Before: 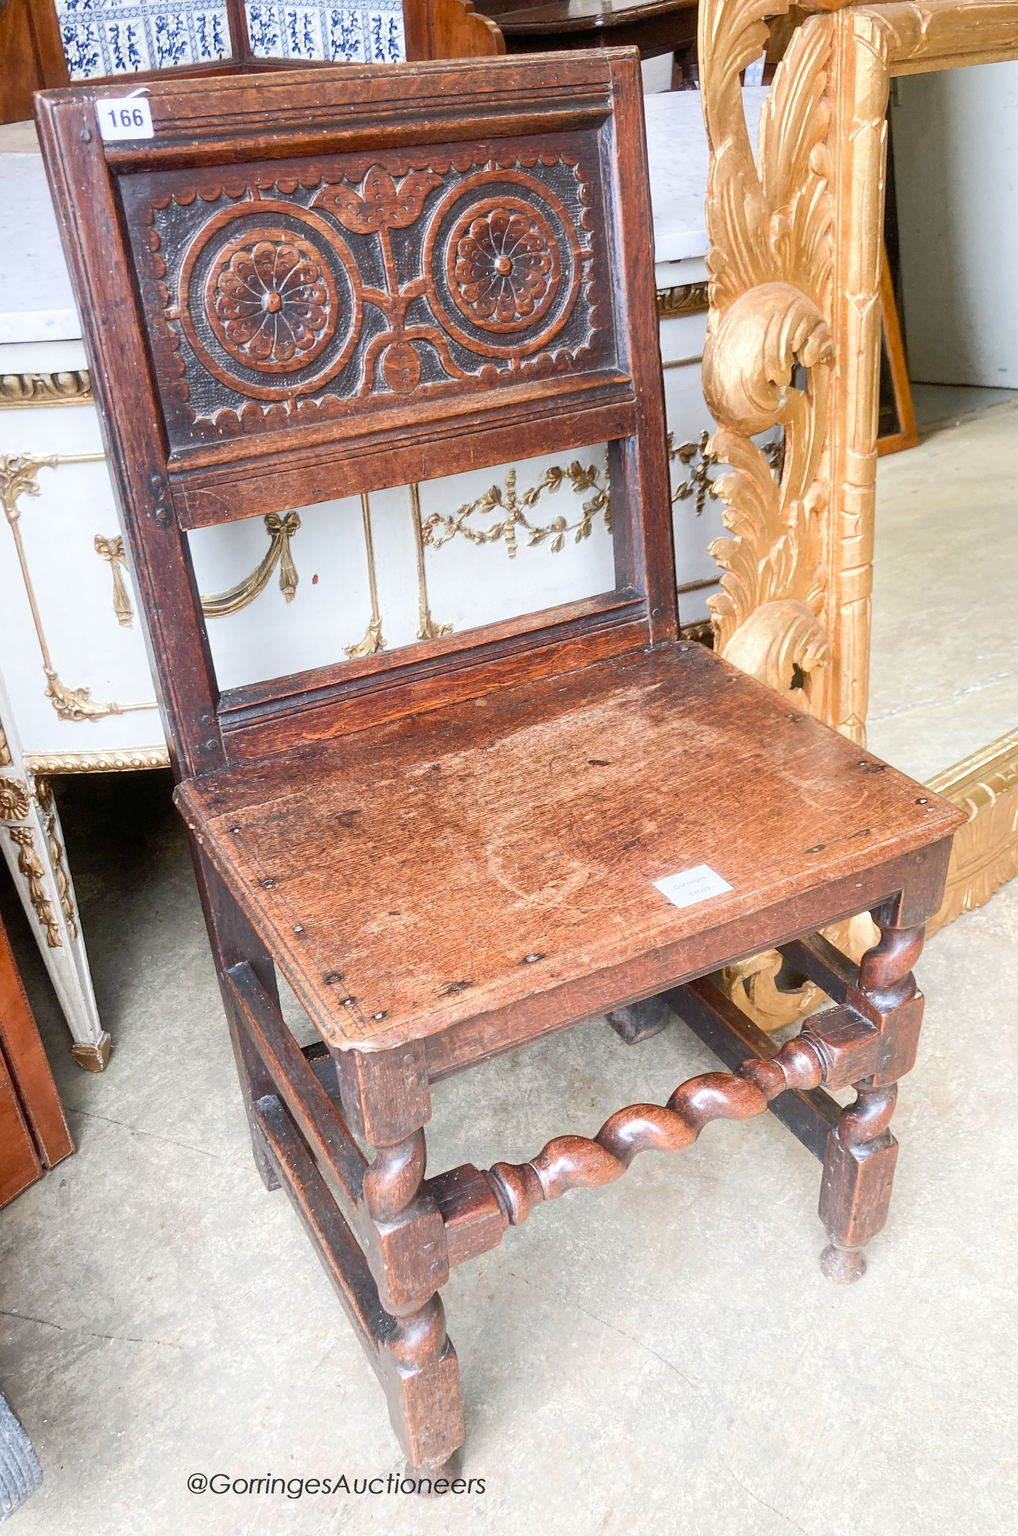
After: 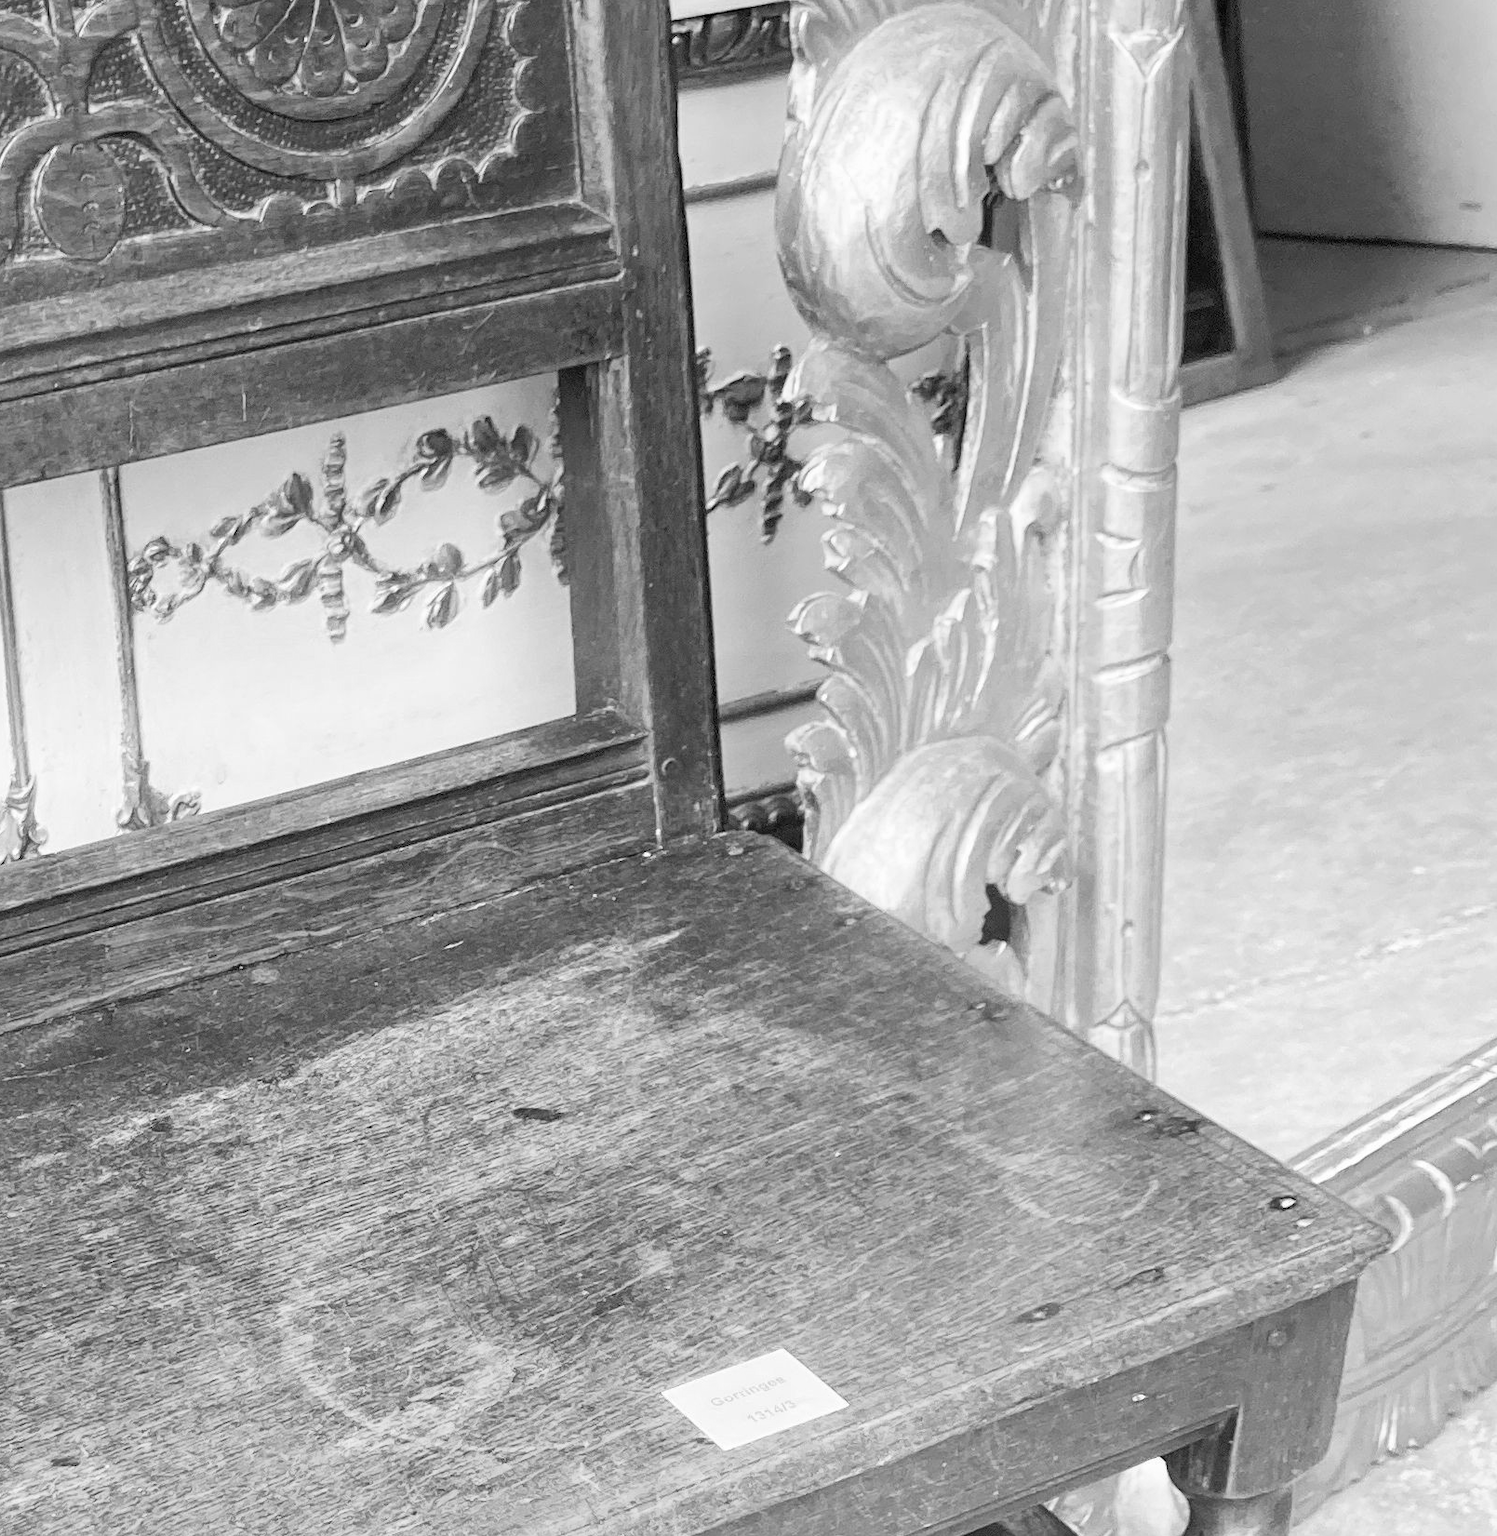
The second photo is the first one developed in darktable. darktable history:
white balance: red 1.045, blue 0.932
monochrome: a 32, b 64, size 2.3
crop: left 36.005%, top 18.293%, right 0.31%, bottom 38.444%
